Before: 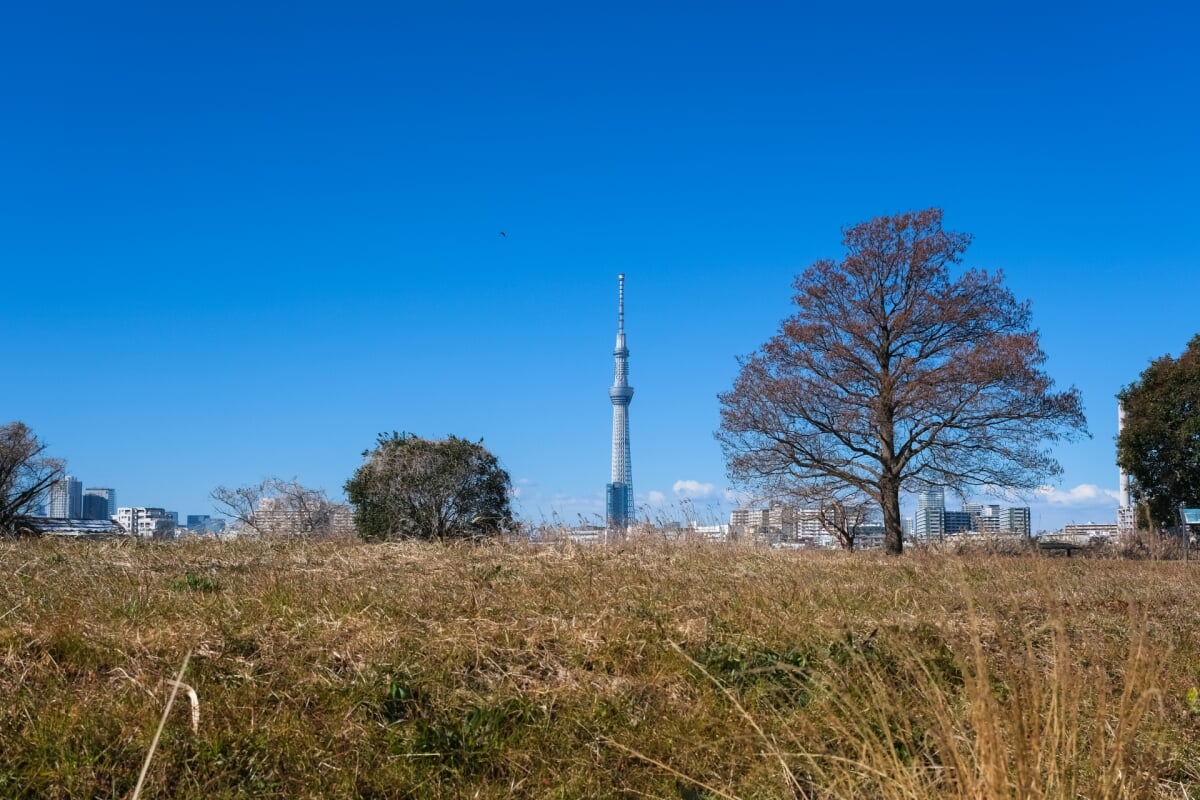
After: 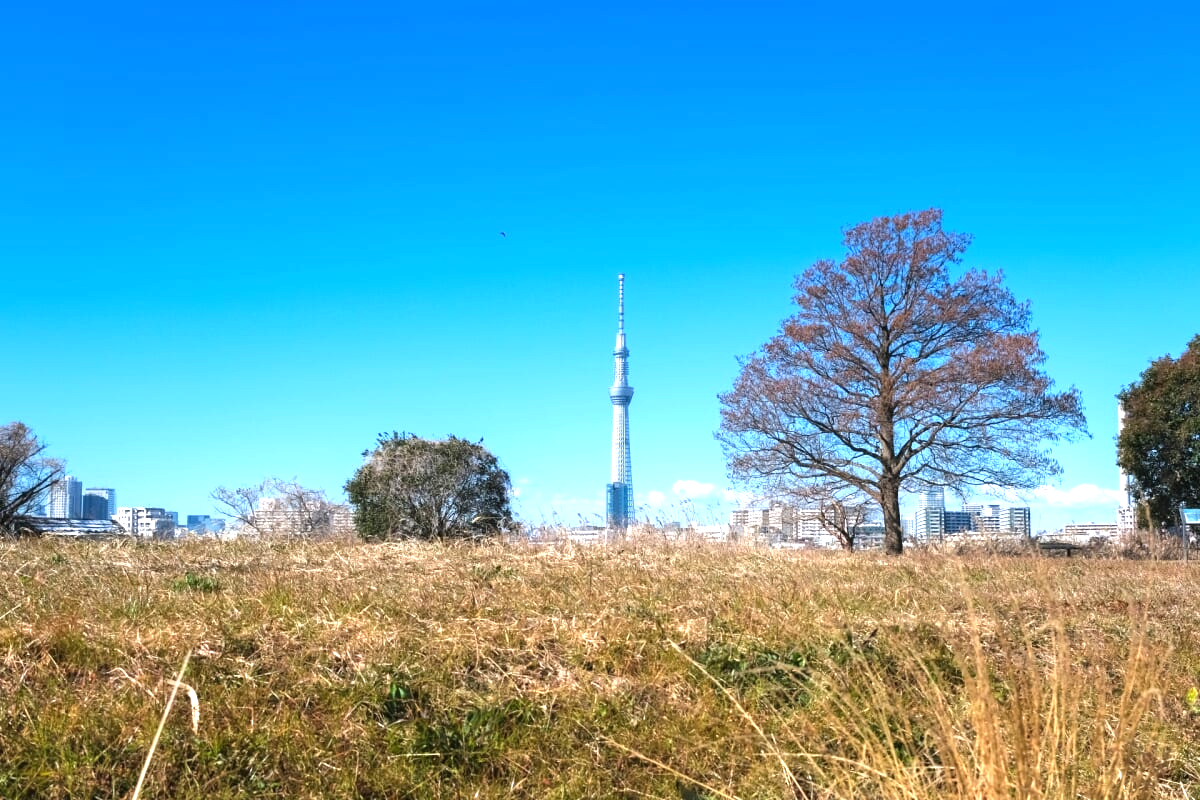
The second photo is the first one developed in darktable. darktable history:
exposure: black level correction 0, exposure 1.2 EV, compensate exposure bias true, compensate highlight preservation false
white balance: emerald 1
